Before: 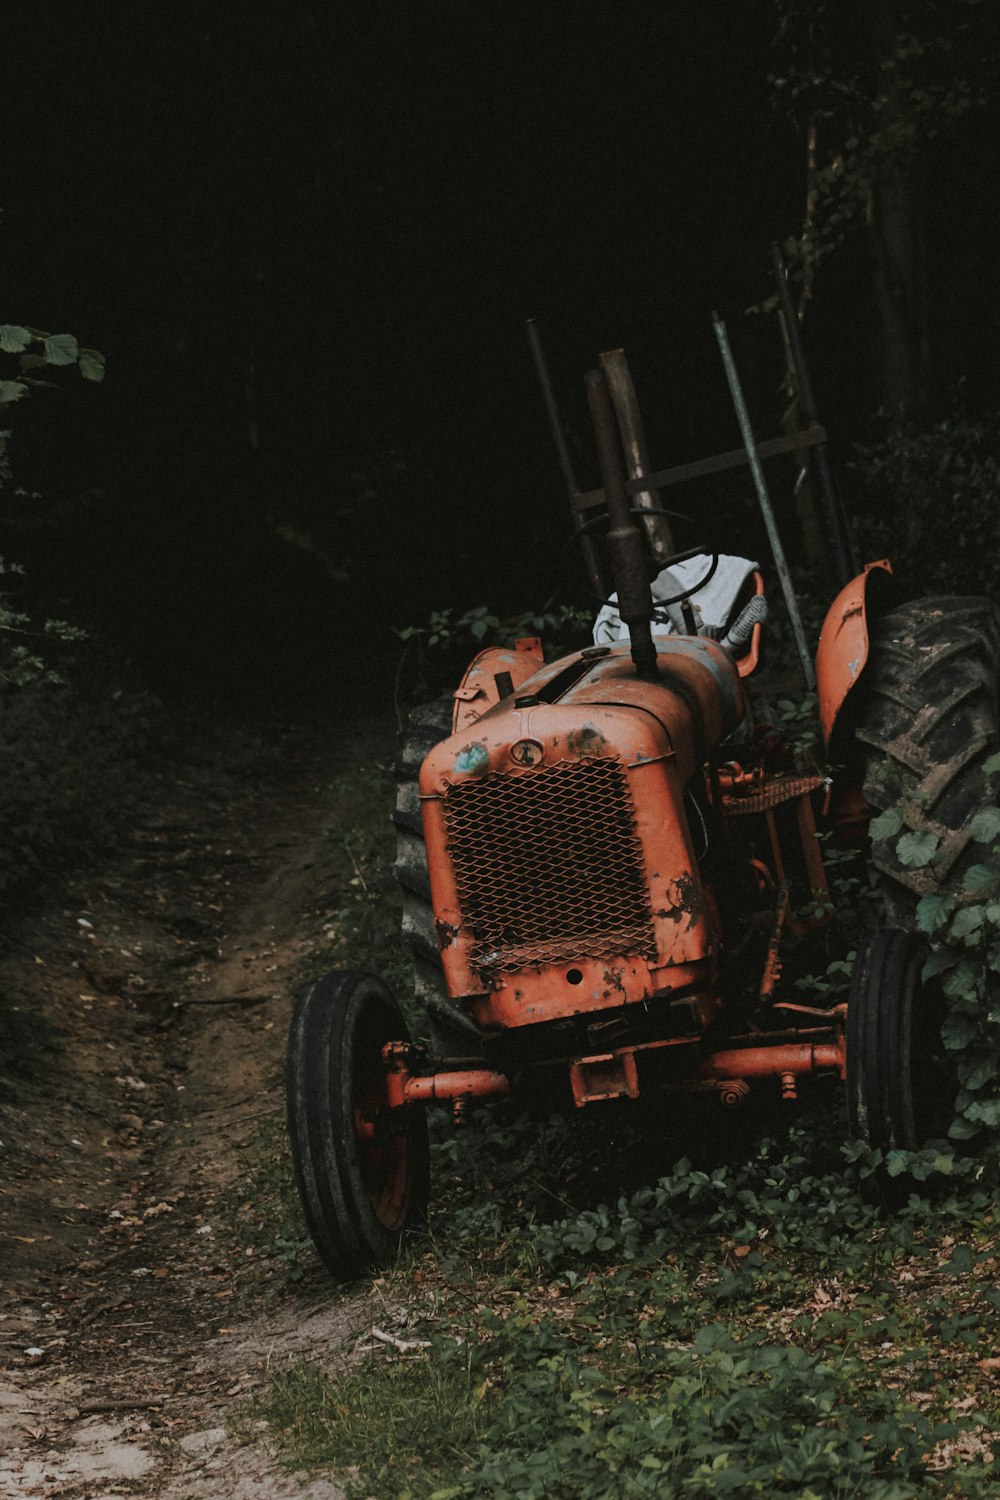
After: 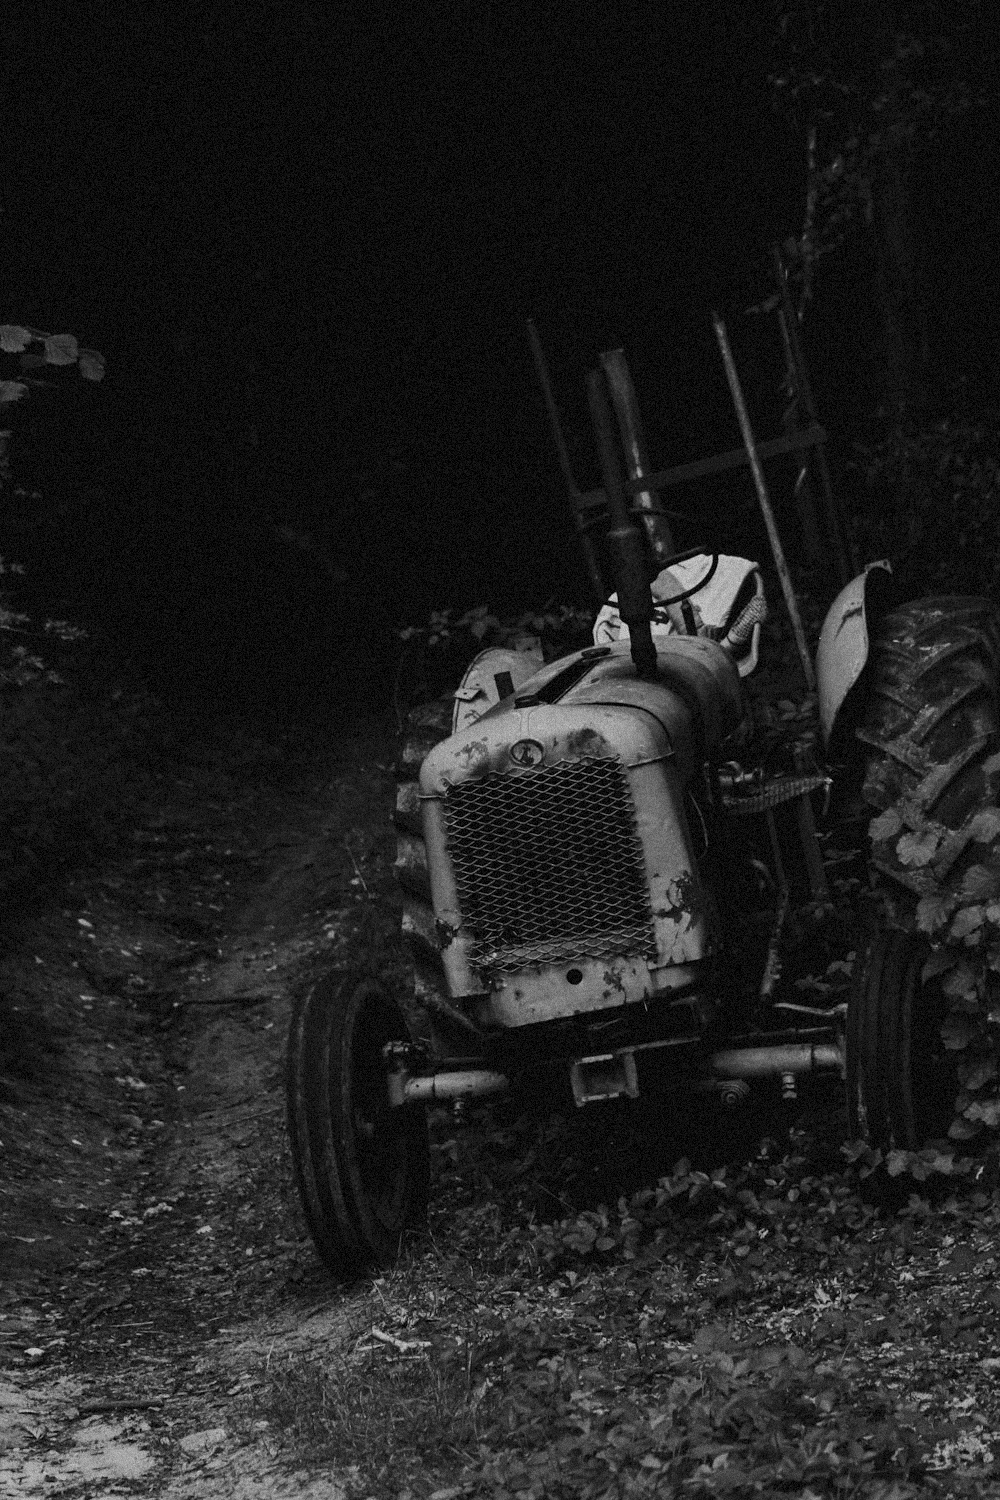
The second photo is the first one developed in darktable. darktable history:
grain: strength 35%, mid-tones bias 0%
monochrome: a -92.57, b 58.91
tone equalizer: -8 EV -0.417 EV, -7 EV -0.389 EV, -6 EV -0.333 EV, -5 EV -0.222 EV, -3 EV 0.222 EV, -2 EV 0.333 EV, -1 EV 0.389 EV, +0 EV 0.417 EV, edges refinement/feathering 500, mask exposure compensation -1.57 EV, preserve details no
